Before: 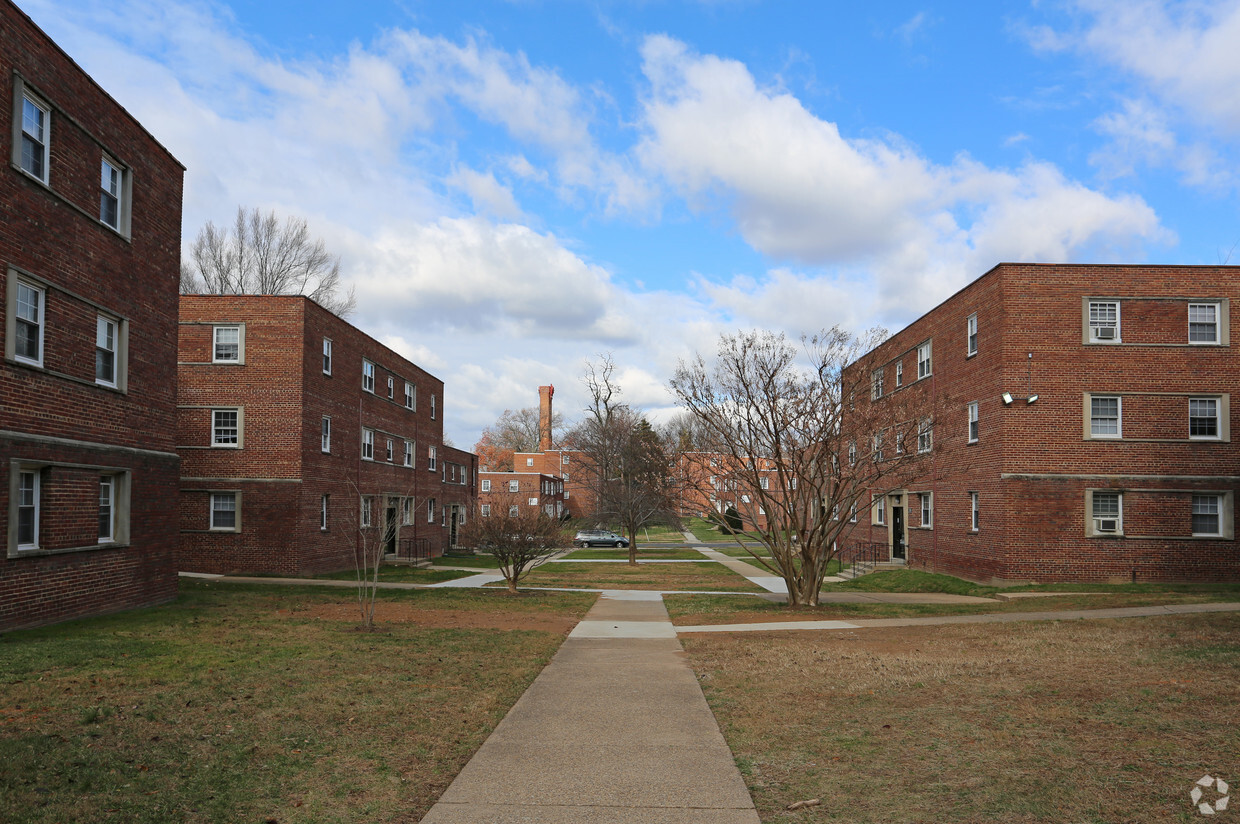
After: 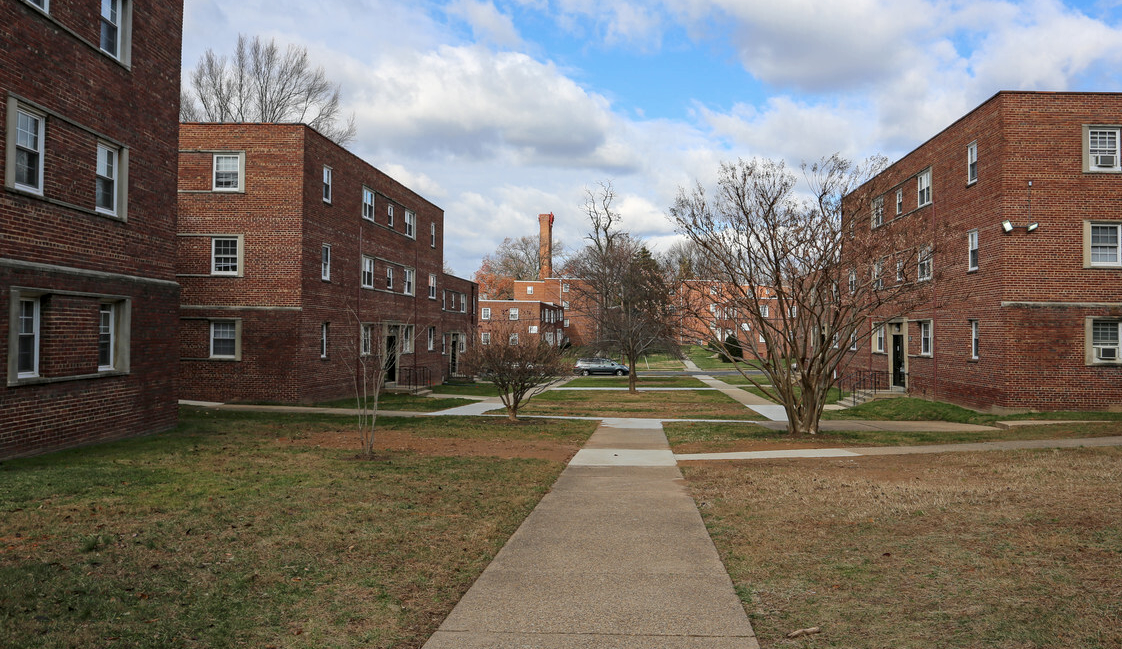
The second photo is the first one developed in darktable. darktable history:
local contrast: on, module defaults
crop: top 20.899%, right 9.446%, bottom 0.327%
